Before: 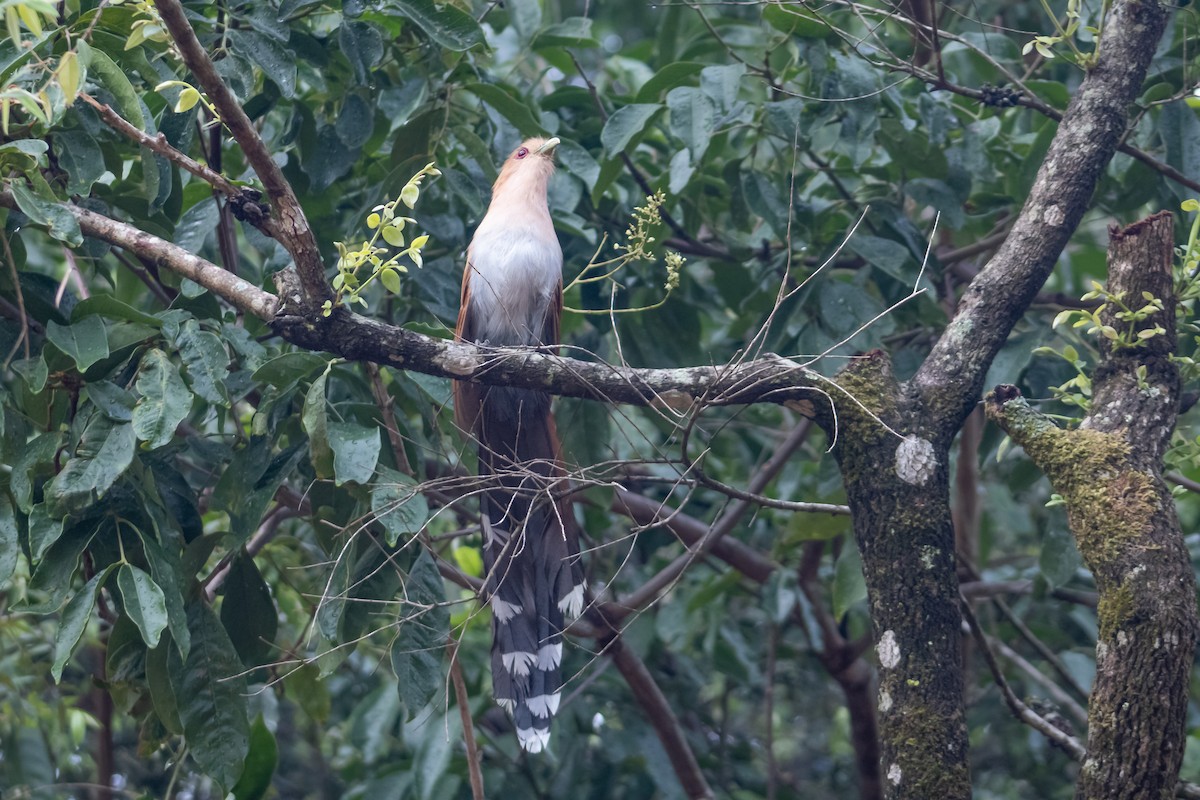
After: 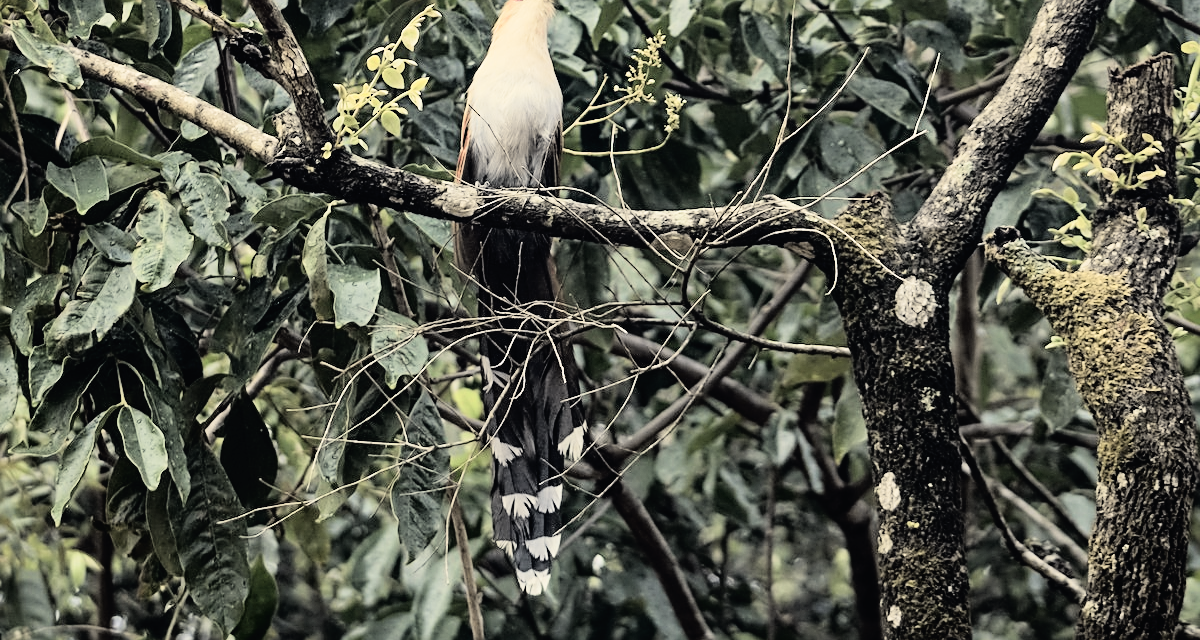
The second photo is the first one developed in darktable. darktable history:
sharpen: on, module defaults
white balance: red 1.08, blue 0.791
tone curve: curves: ch0 [(0, 0.01) (0.133, 0.057) (0.338, 0.327) (0.494, 0.55) (0.726, 0.807) (1, 1)]; ch1 [(0, 0) (0.346, 0.324) (0.45, 0.431) (0.5, 0.5) (0.522, 0.517) (0.543, 0.578) (1, 1)]; ch2 [(0, 0) (0.44, 0.424) (0.501, 0.499) (0.564, 0.611) (0.622, 0.667) (0.707, 0.746) (1, 1)], color space Lab, independent channels, preserve colors none
crop and rotate: top 19.998%
filmic rgb: black relative exposure -5 EV, white relative exposure 3.5 EV, hardness 3.19, contrast 1.4, highlights saturation mix -50%
contrast brightness saturation: brightness 0.18, saturation -0.5
